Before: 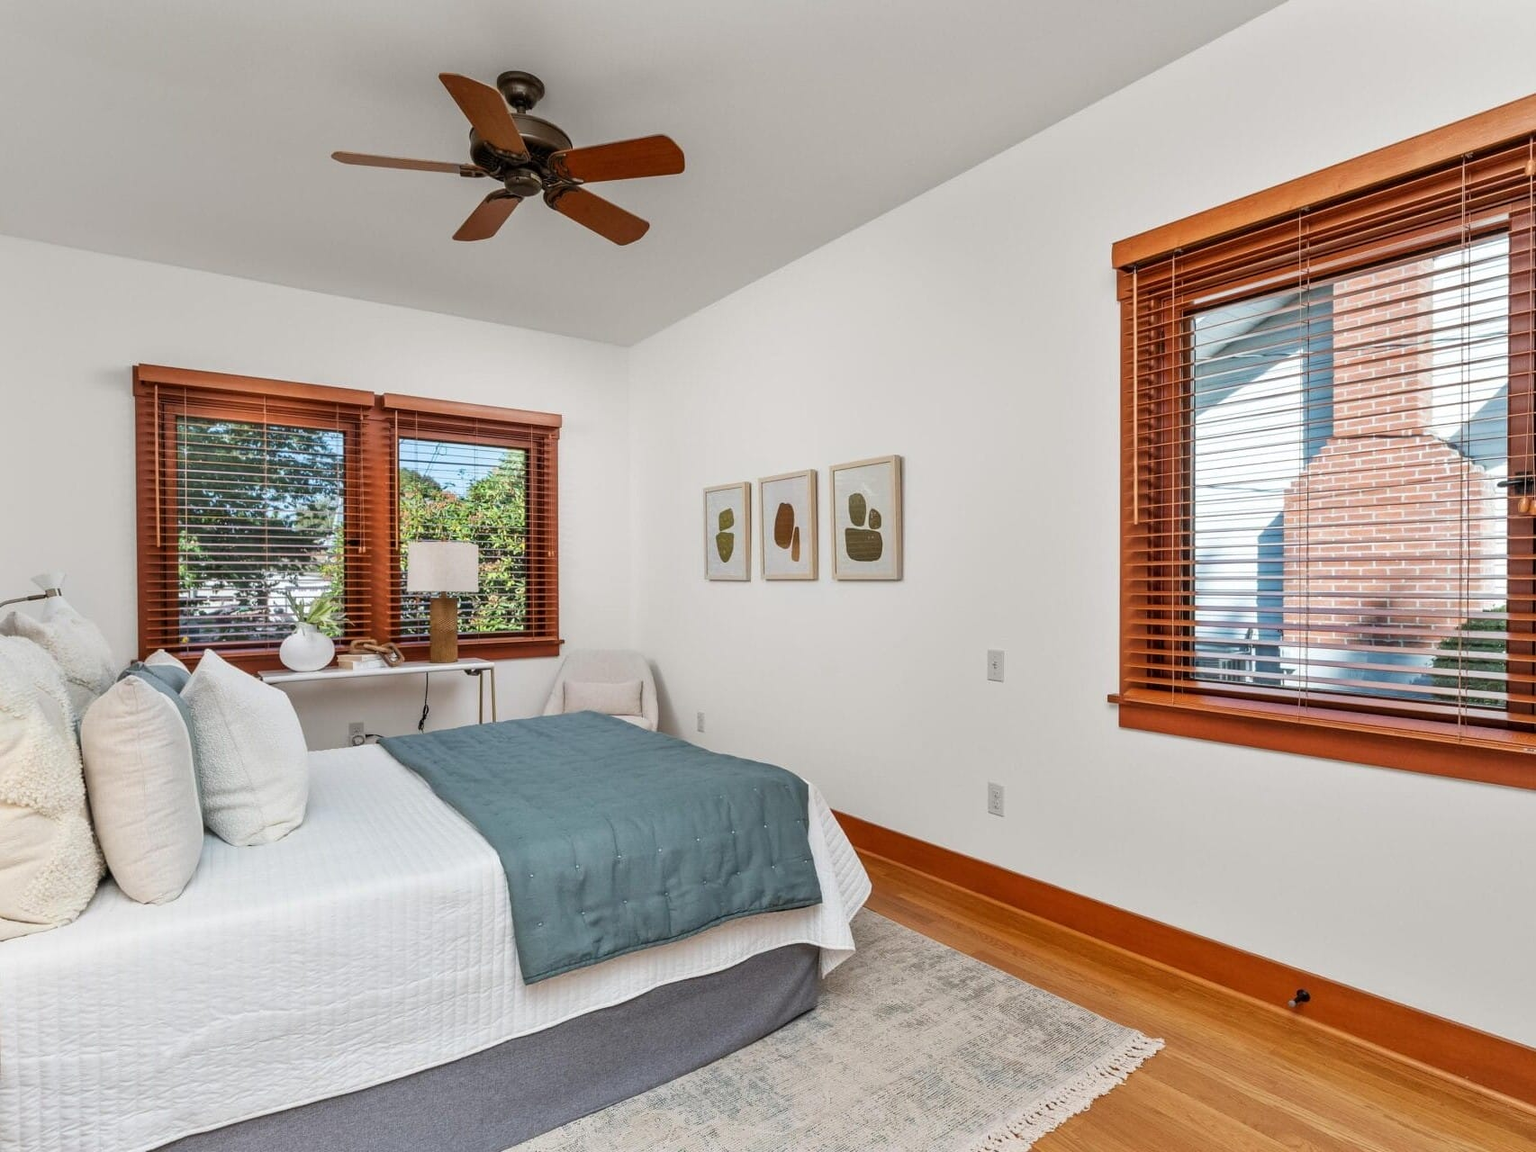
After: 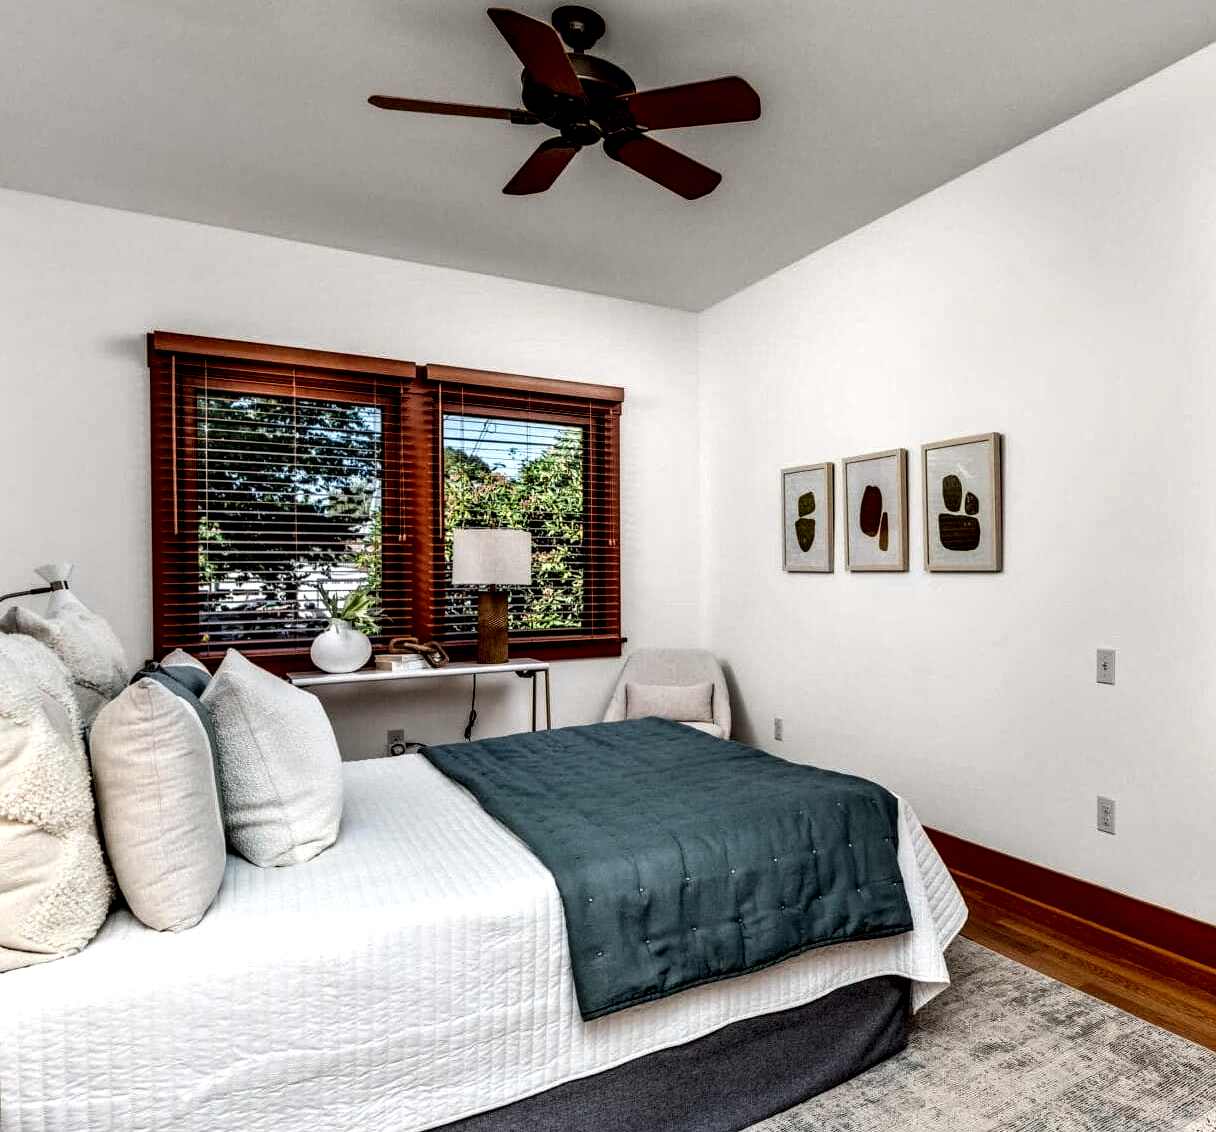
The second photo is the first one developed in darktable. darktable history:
local contrast: shadows 168%, detail 227%
crop: top 5.763%, right 27.863%, bottom 5.731%
exposure: black level correction 0.001, exposure 0.016 EV, compensate highlight preservation false
